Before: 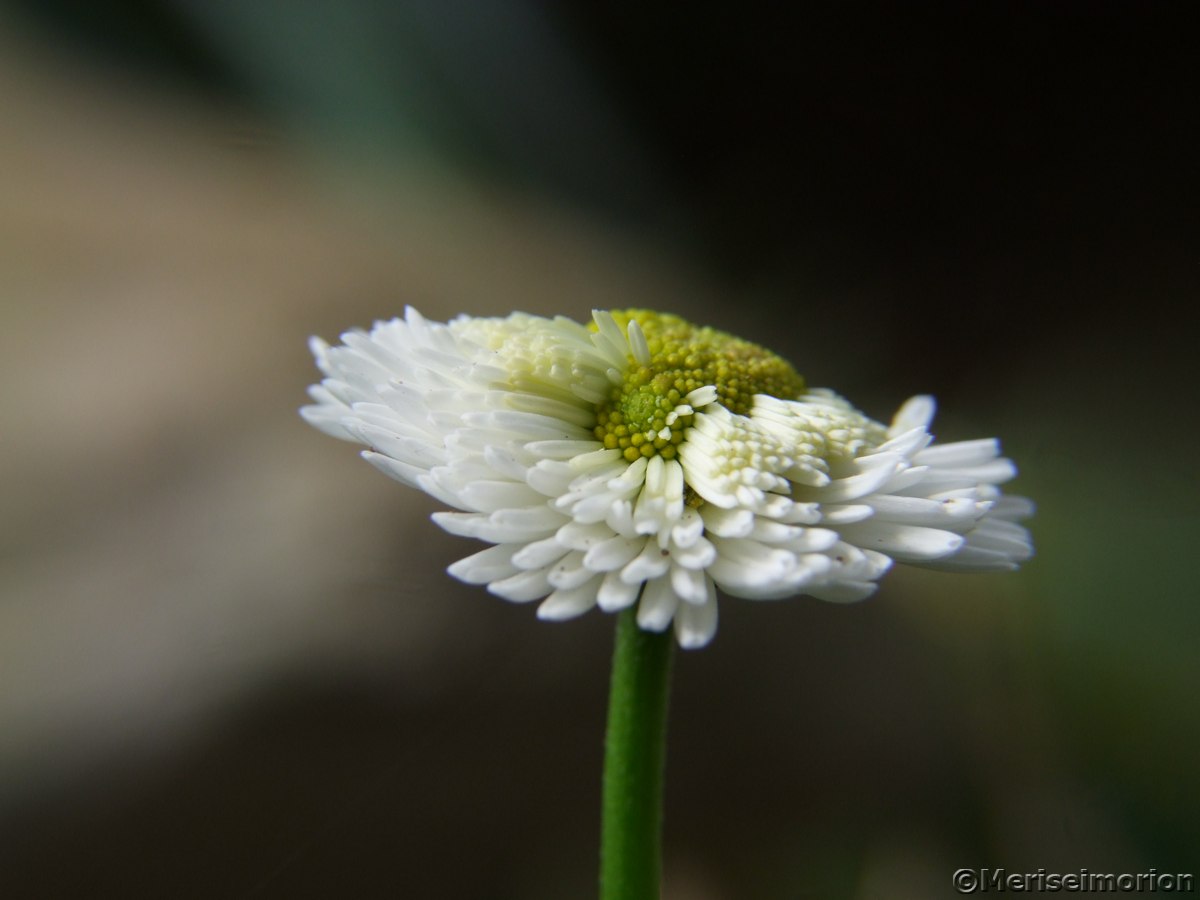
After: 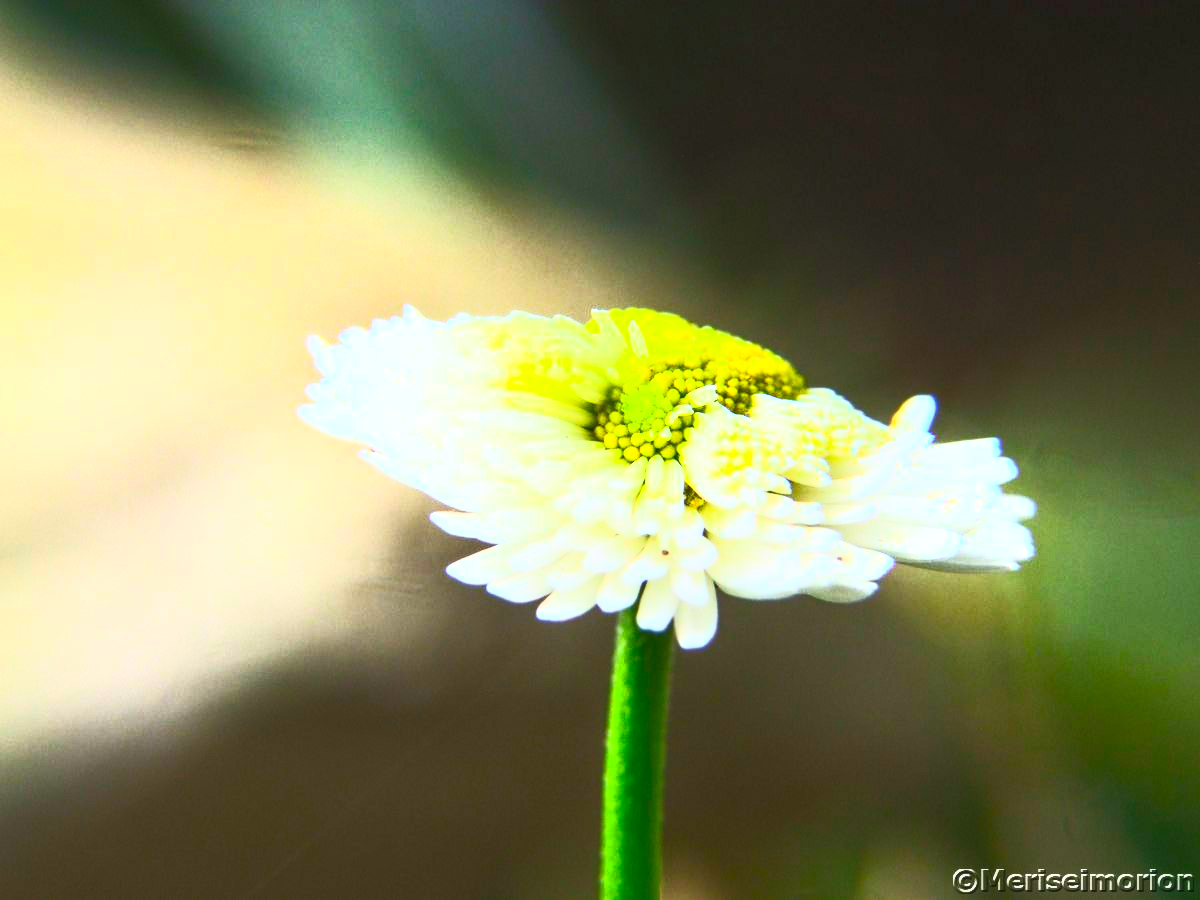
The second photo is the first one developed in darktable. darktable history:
local contrast: detail 130%
exposure: black level correction 0, exposure 1.1 EV, compensate exposure bias true, compensate highlight preservation false
contrast brightness saturation: contrast 1, brightness 1, saturation 1
